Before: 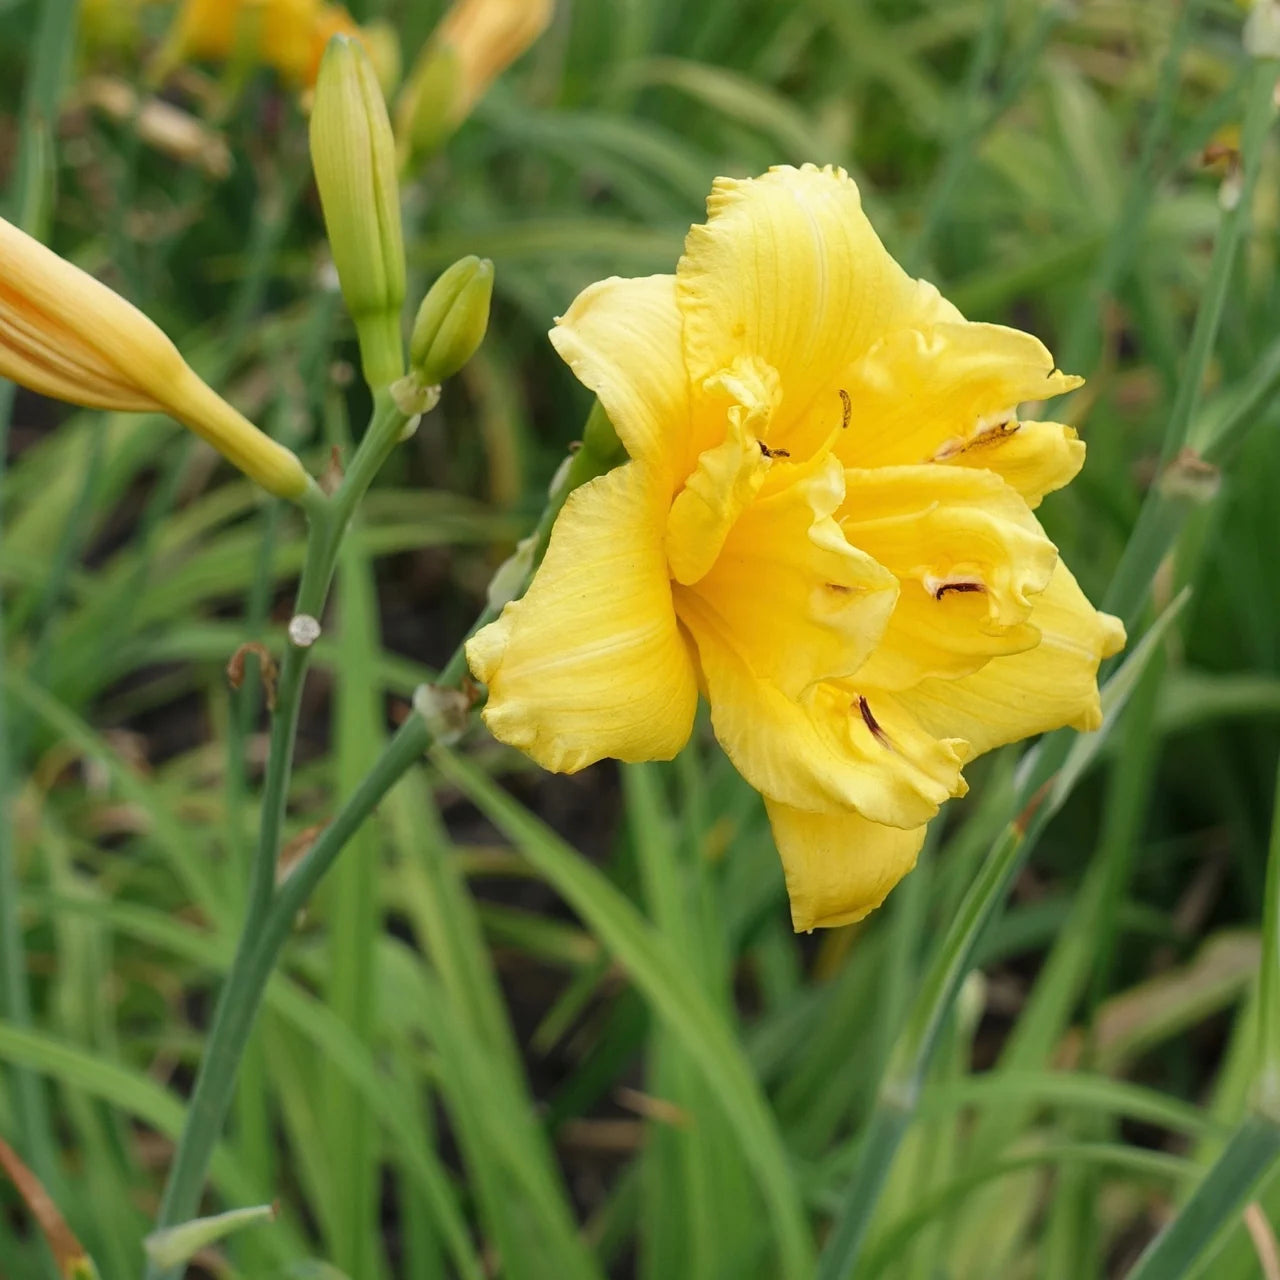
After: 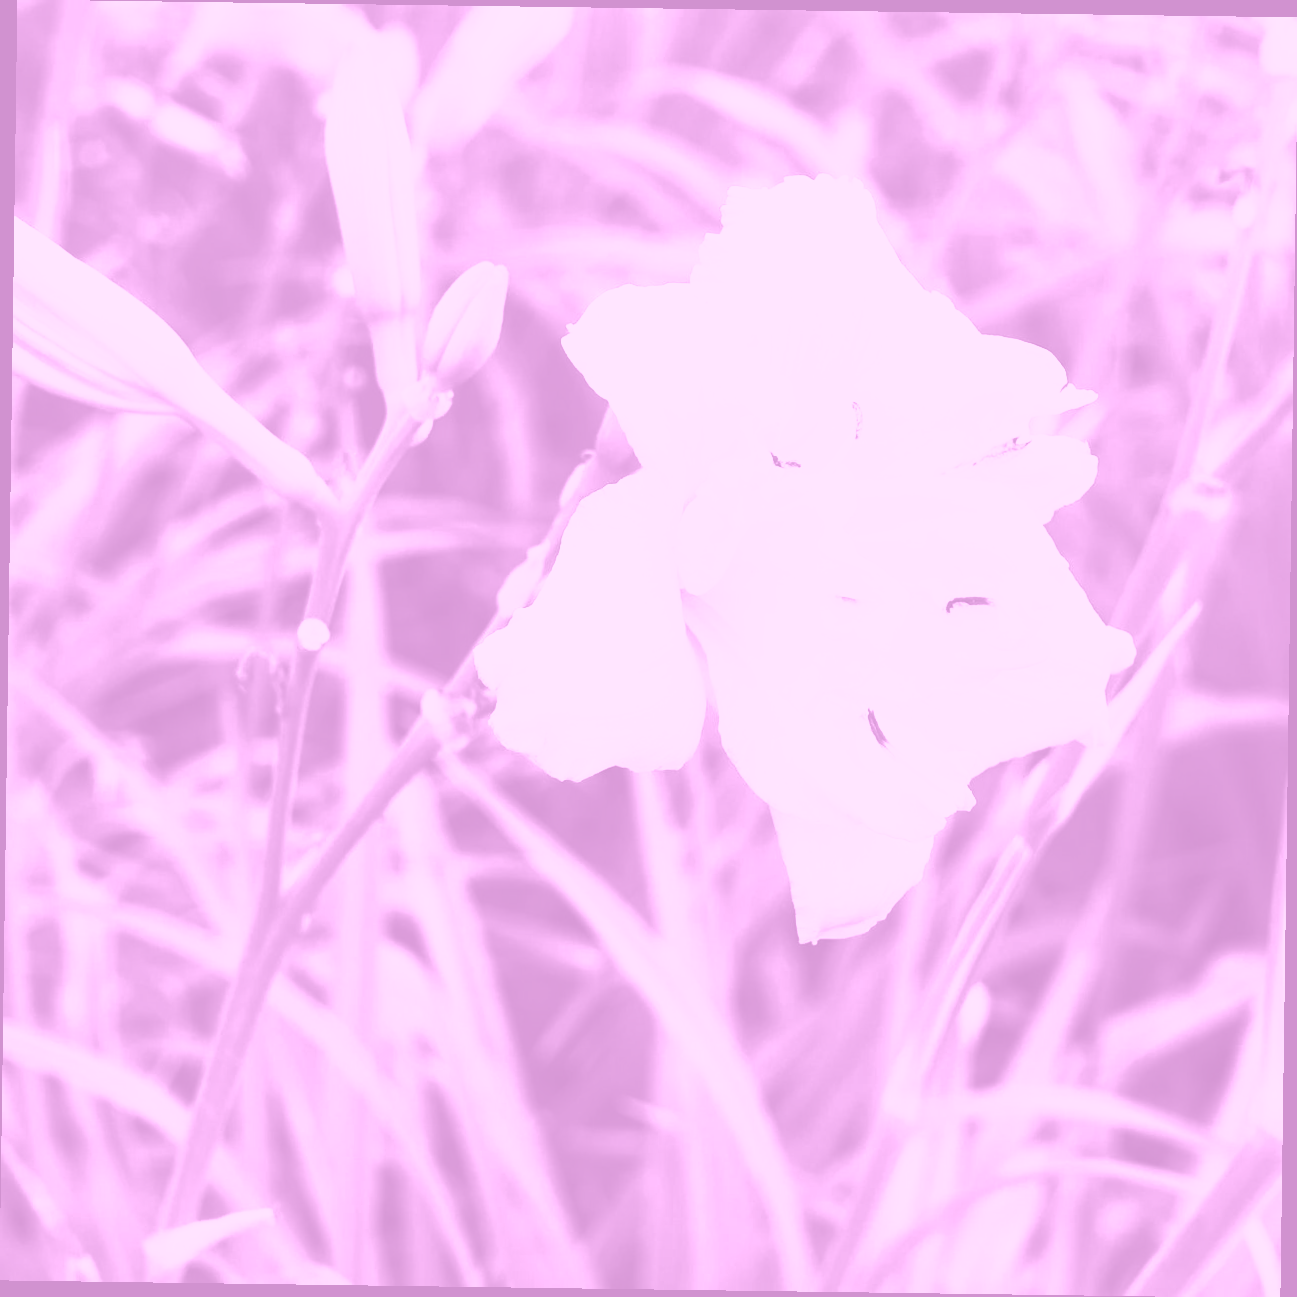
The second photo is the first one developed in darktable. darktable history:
exposure: compensate highlight preservation false
rotate and perspective: rotation 0.8°, automatic cropping off
contrast brightness saturation: contrast 0.83, brightness 0.59, saturation 0.59
colorize: hue 331.2°, saturation 75%, source mix 30.28%, lightness 70.52%, version 1
